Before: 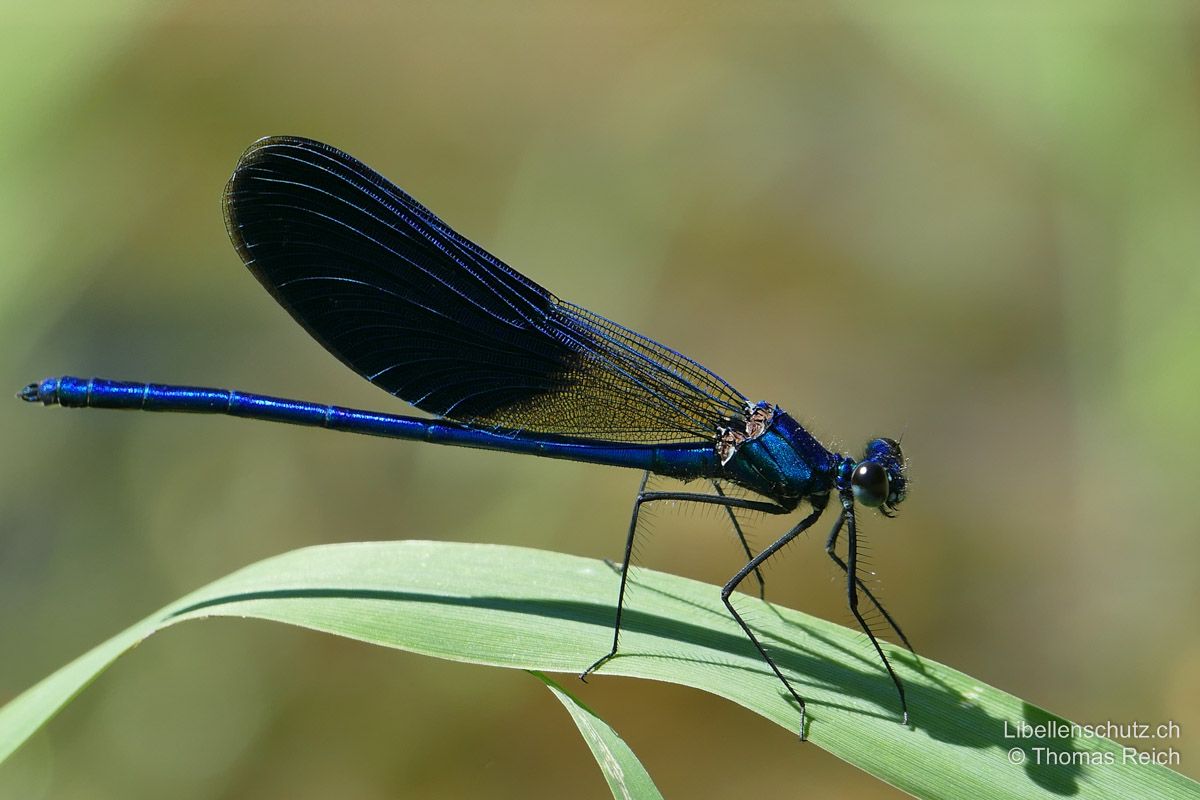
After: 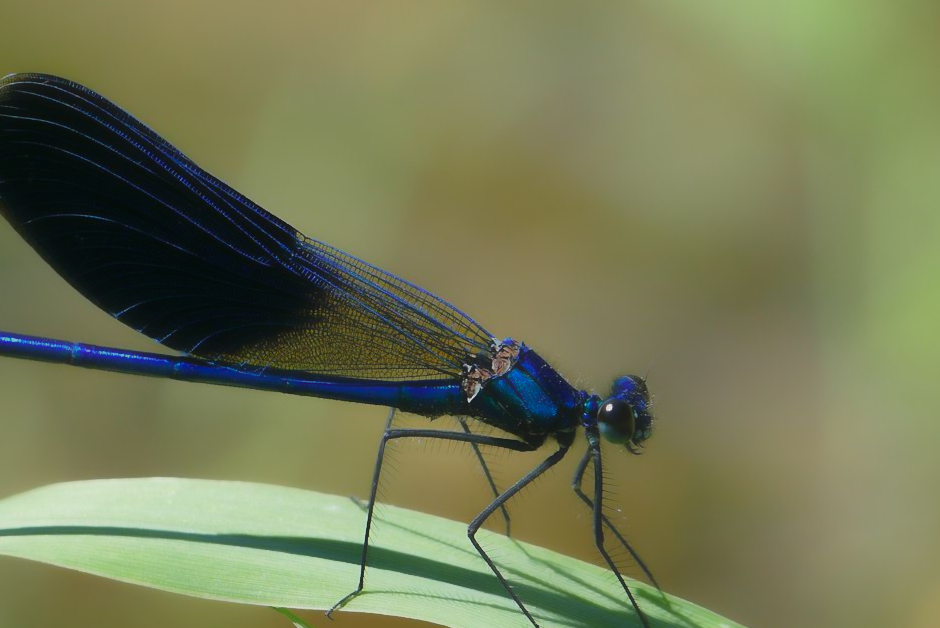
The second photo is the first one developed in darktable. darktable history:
contrast equalizer: y [[0.5, 0.542, 0.583, 0.625, 0.667, 0.708], [0.5 ×6], [0.5 ×6], [0 ×6], [0 ×6]], mix -0.993
crop and rotate: left 21.233%, top 7.988%, right 0.359%, bottom 13.435%
